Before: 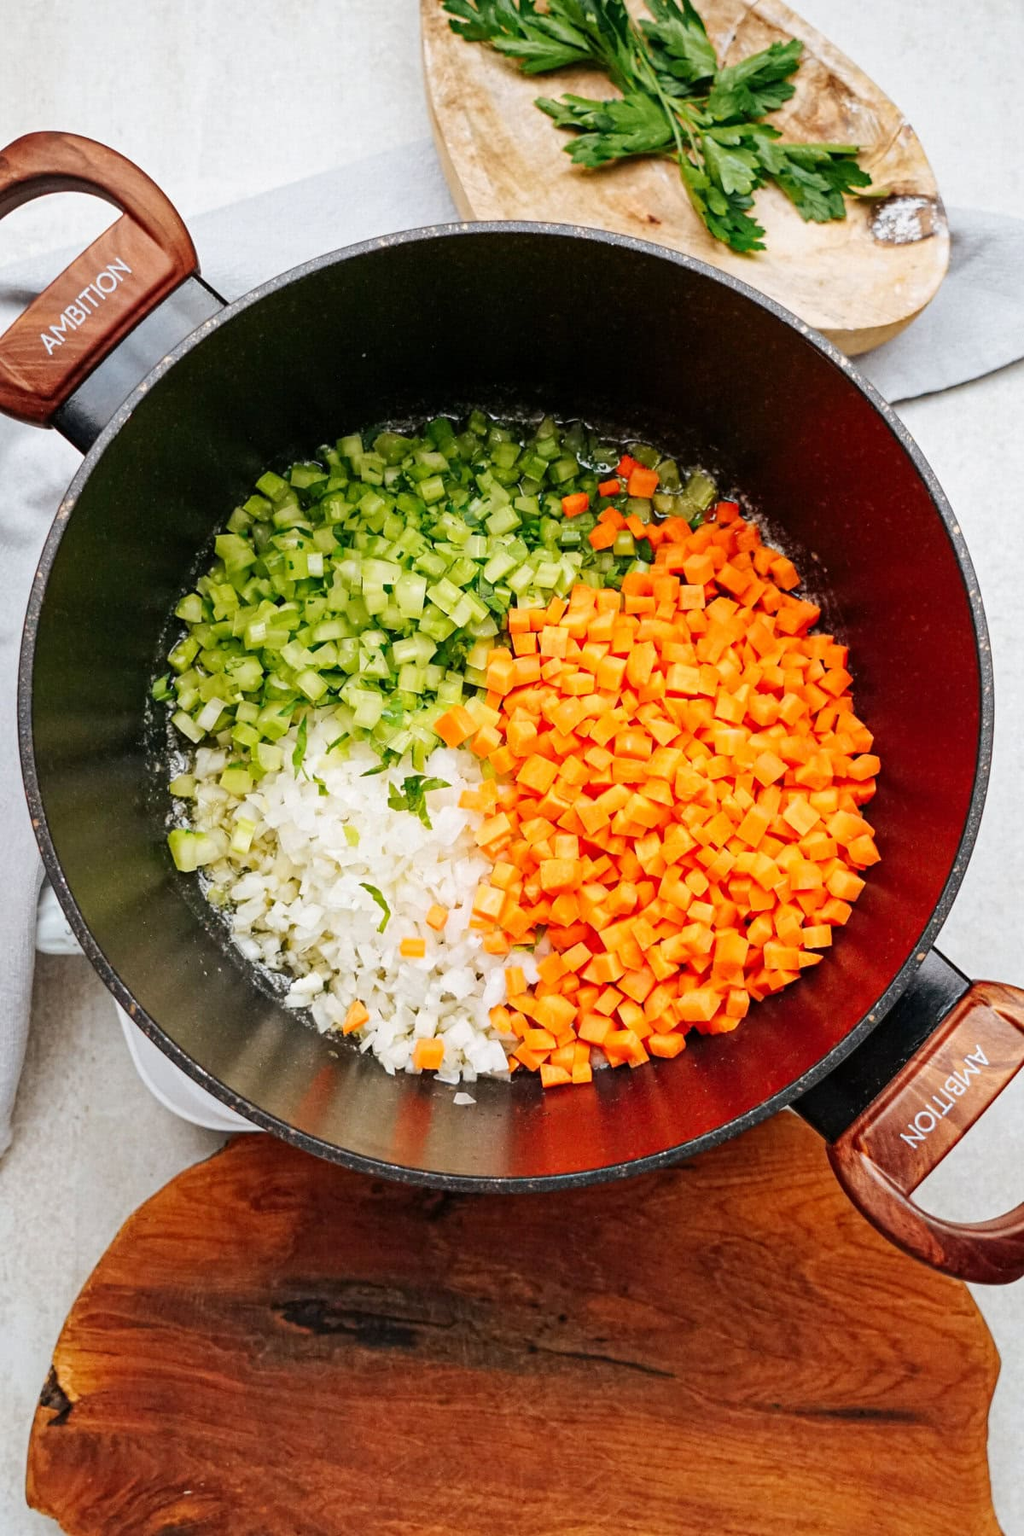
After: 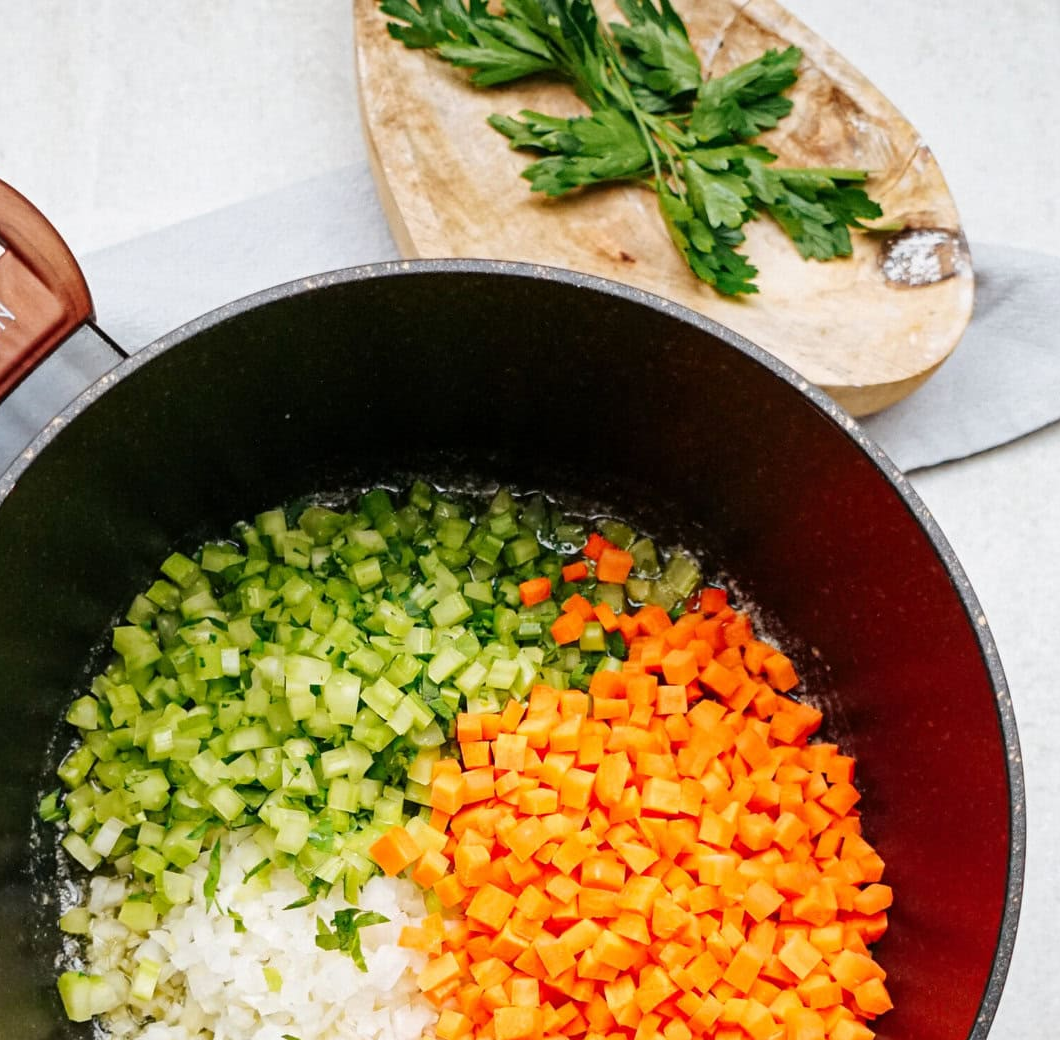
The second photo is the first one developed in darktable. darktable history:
crop and rotate: left 11.608%, bottom 42.178%
